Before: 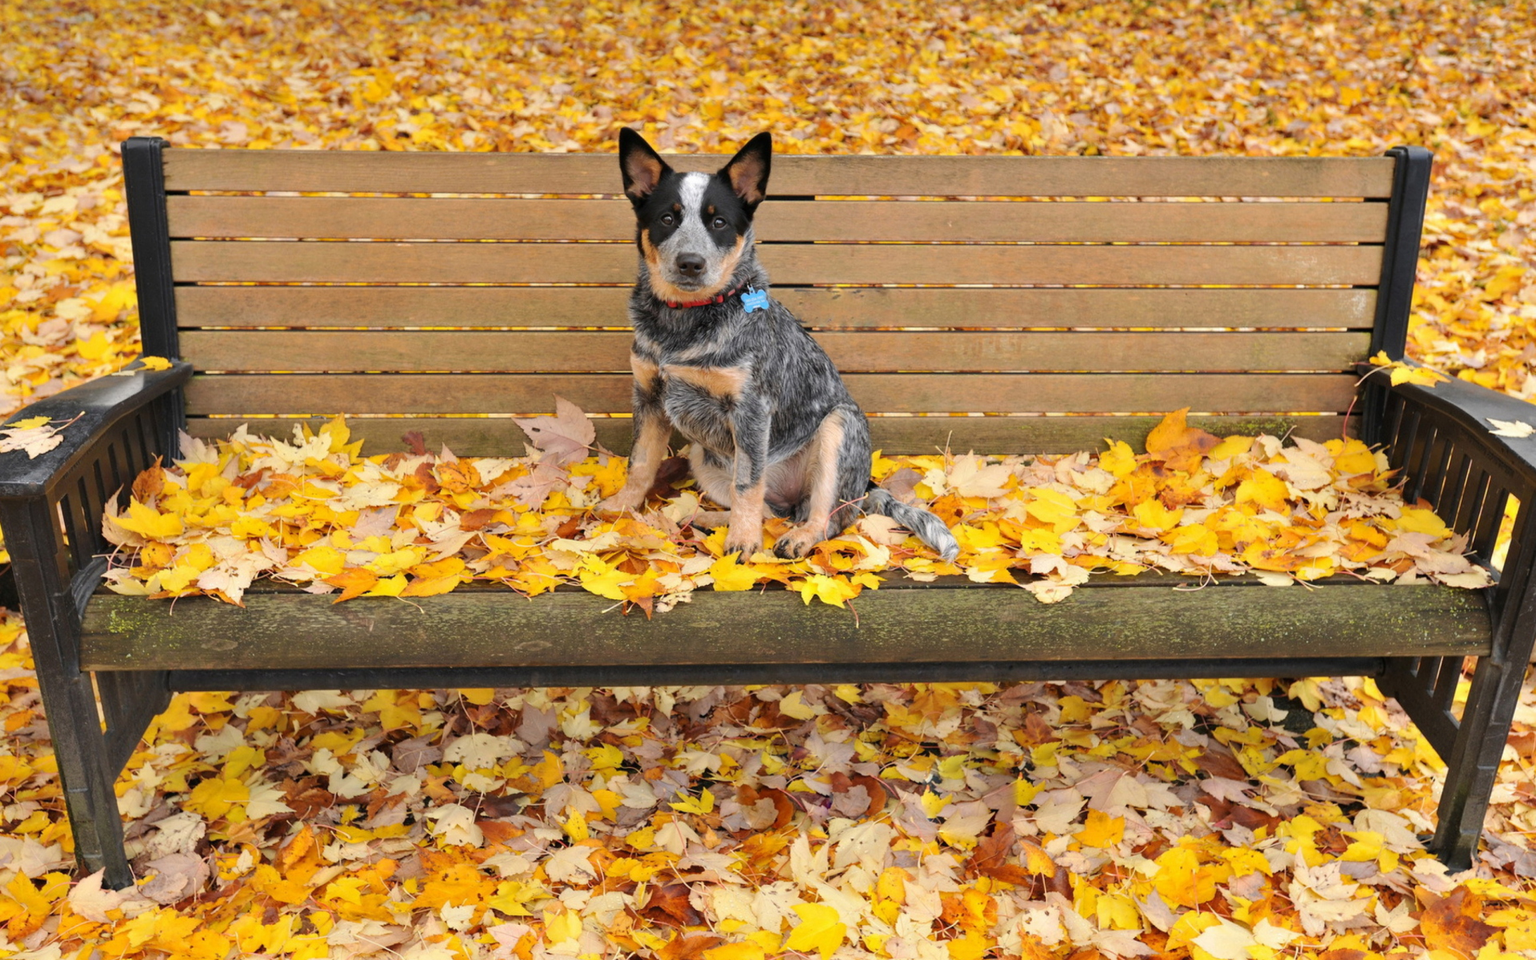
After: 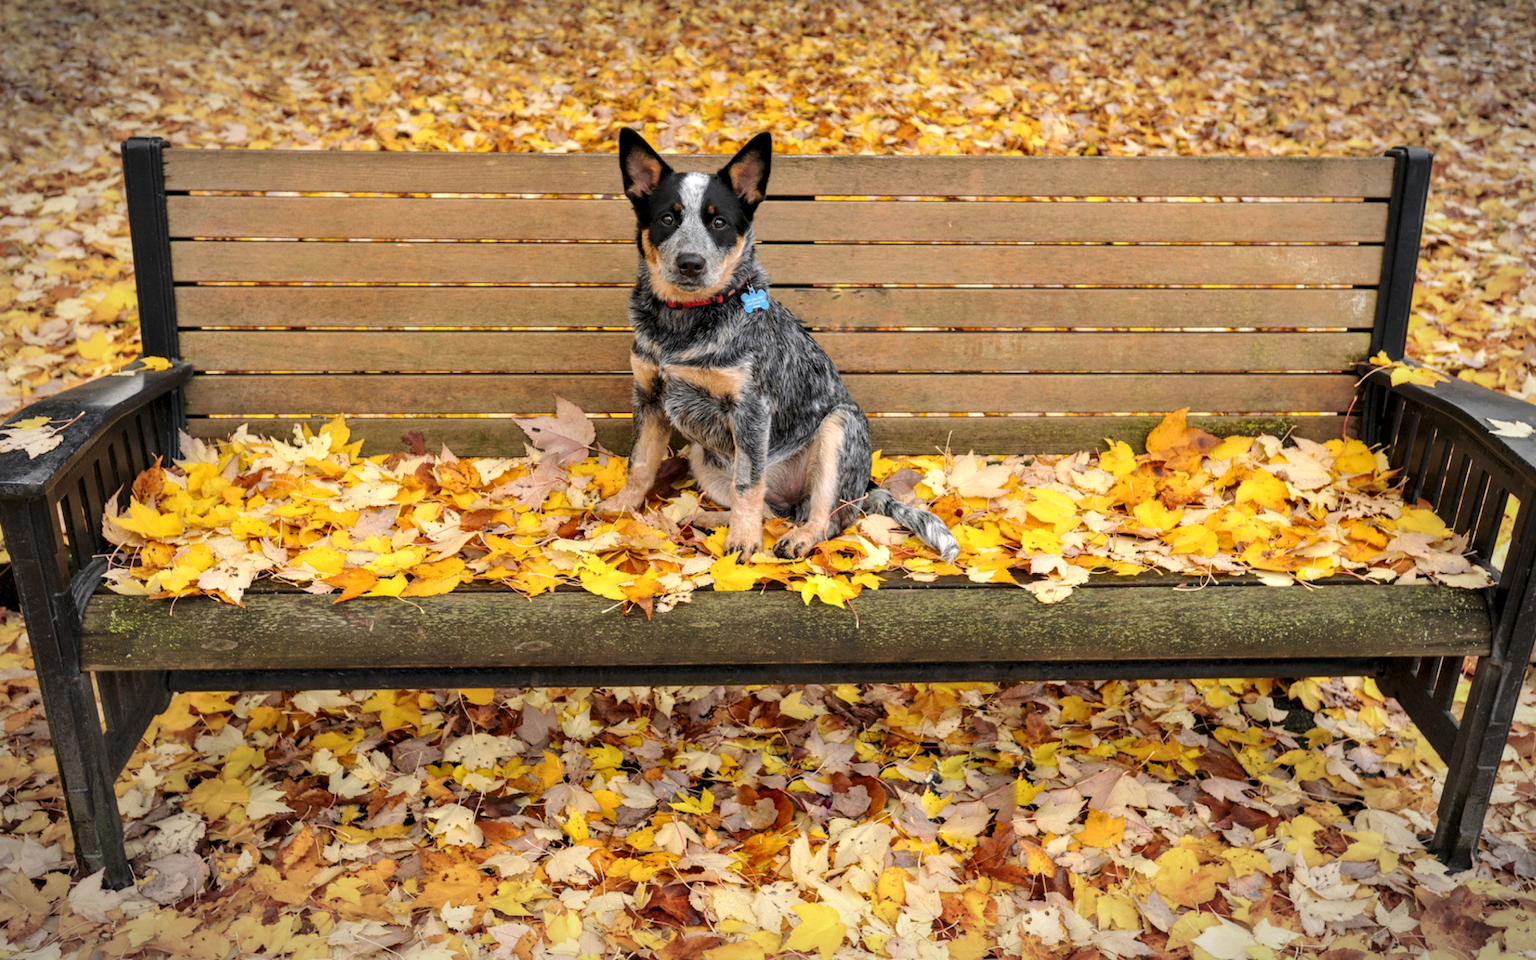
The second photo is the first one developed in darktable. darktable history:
local contrast: detail 142%
vignetting: automatic ratio true
